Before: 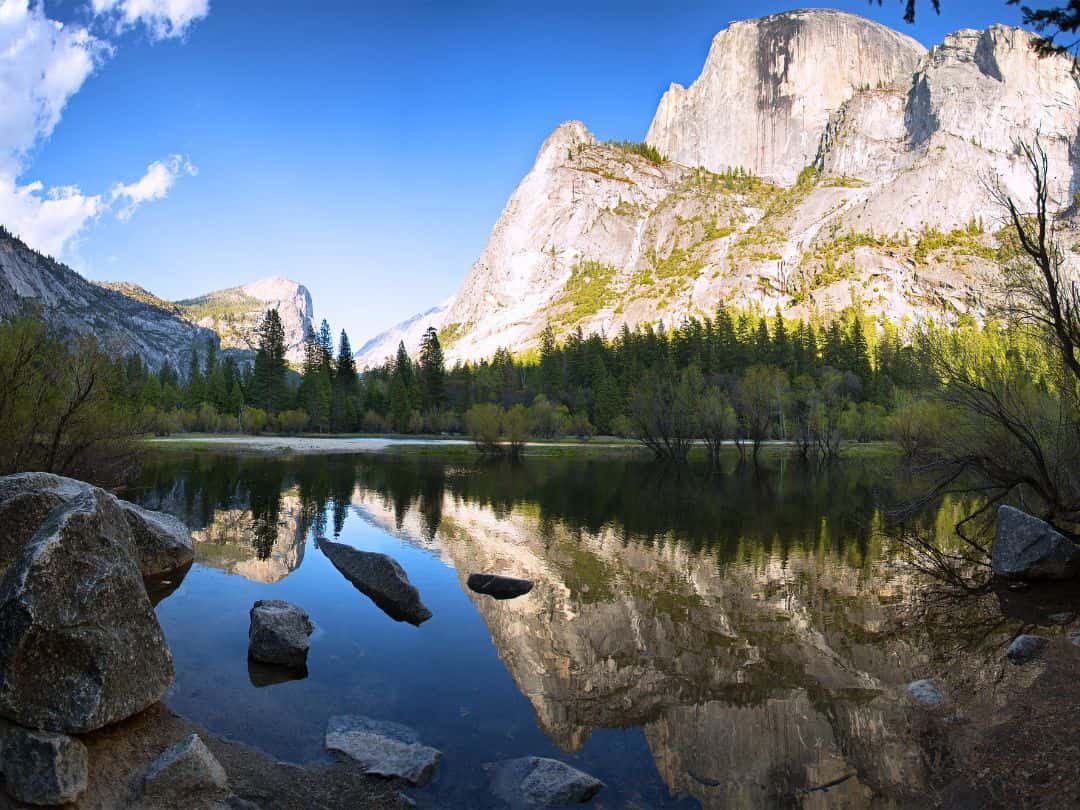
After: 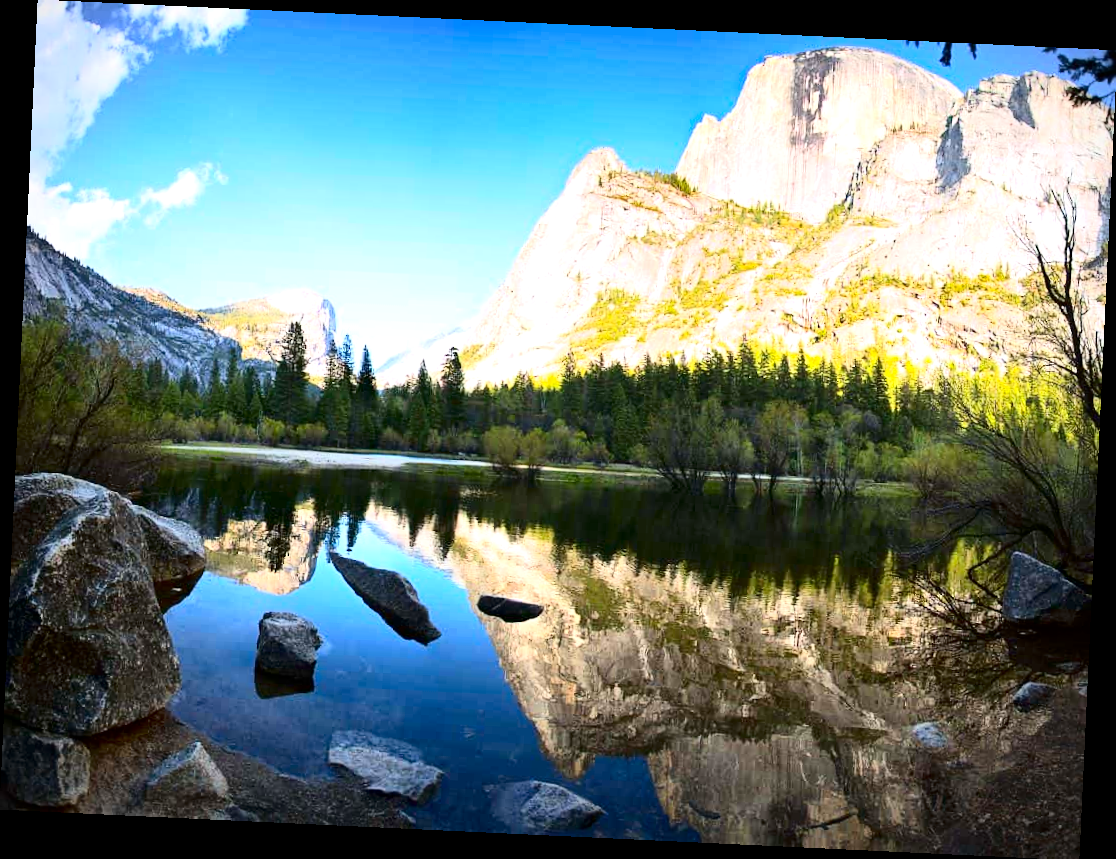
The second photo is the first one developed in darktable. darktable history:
vignetting: fall-off start 91.37%
tone curve: curves: ch0 [(0, 0) (0.004, 0.001) (0.133, 0.112) (0.325, 0.362) (0.832, 0.893) (1, 1)], color space Lab, independent channels, preserve colors none
contrast brightness saturation: contrast 0.171, saturation 0.299
tone equalizer: smoothing 1
crop and rotate: angle -2.7°
exposure: black level correction 0.001, exposure 0.498 EV, compensate exposure bias true, compensate highlight preservation false
